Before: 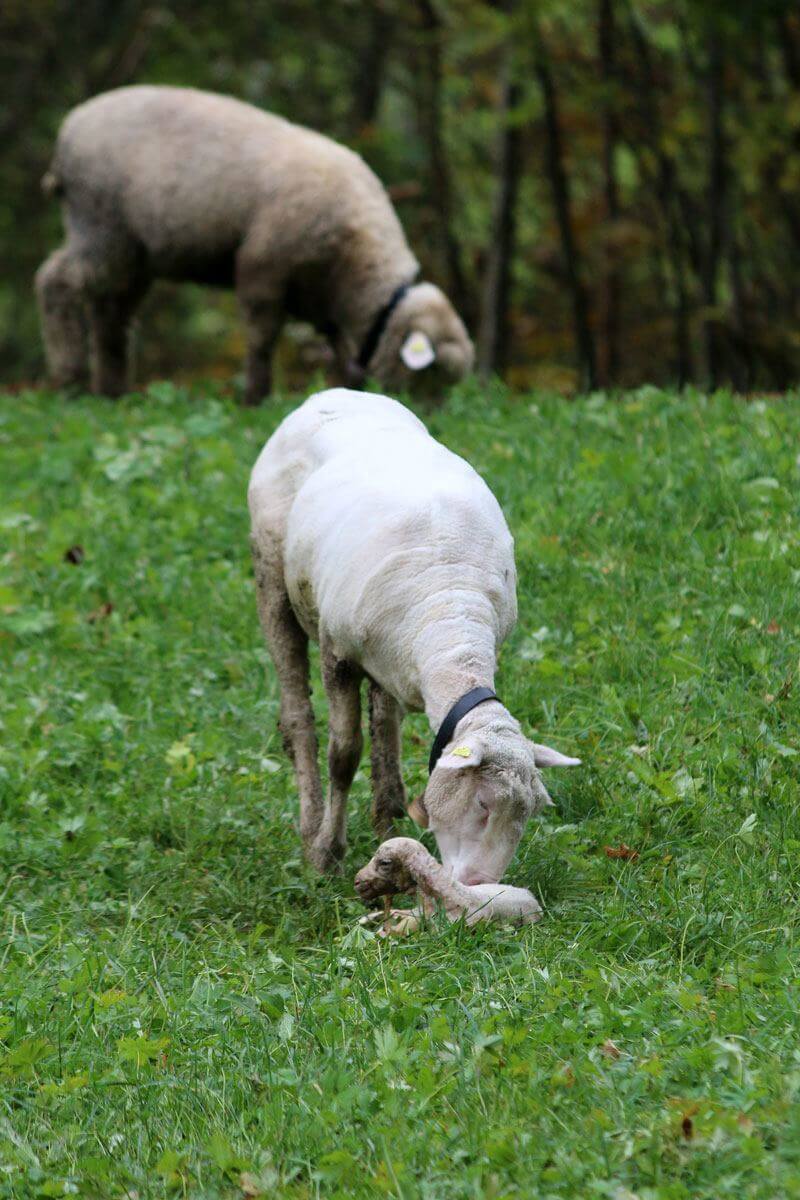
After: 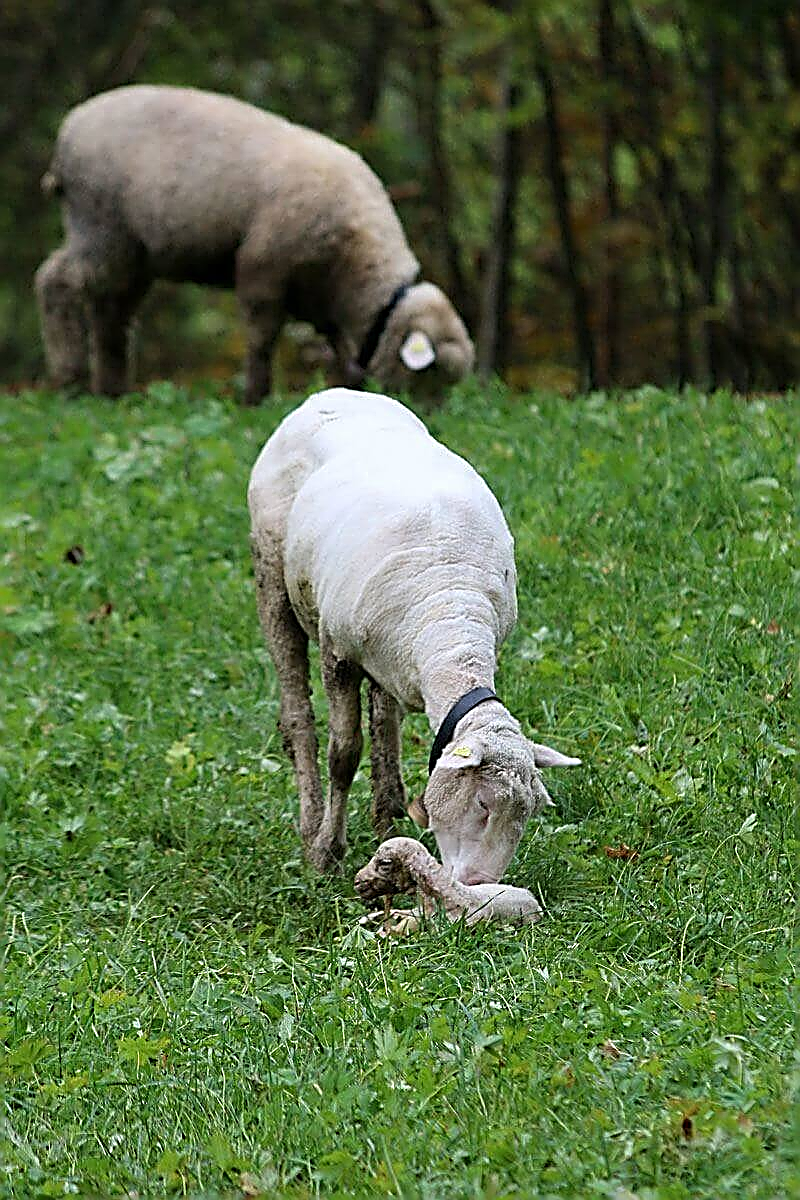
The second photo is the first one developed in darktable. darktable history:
sharpen: amount 1.995
